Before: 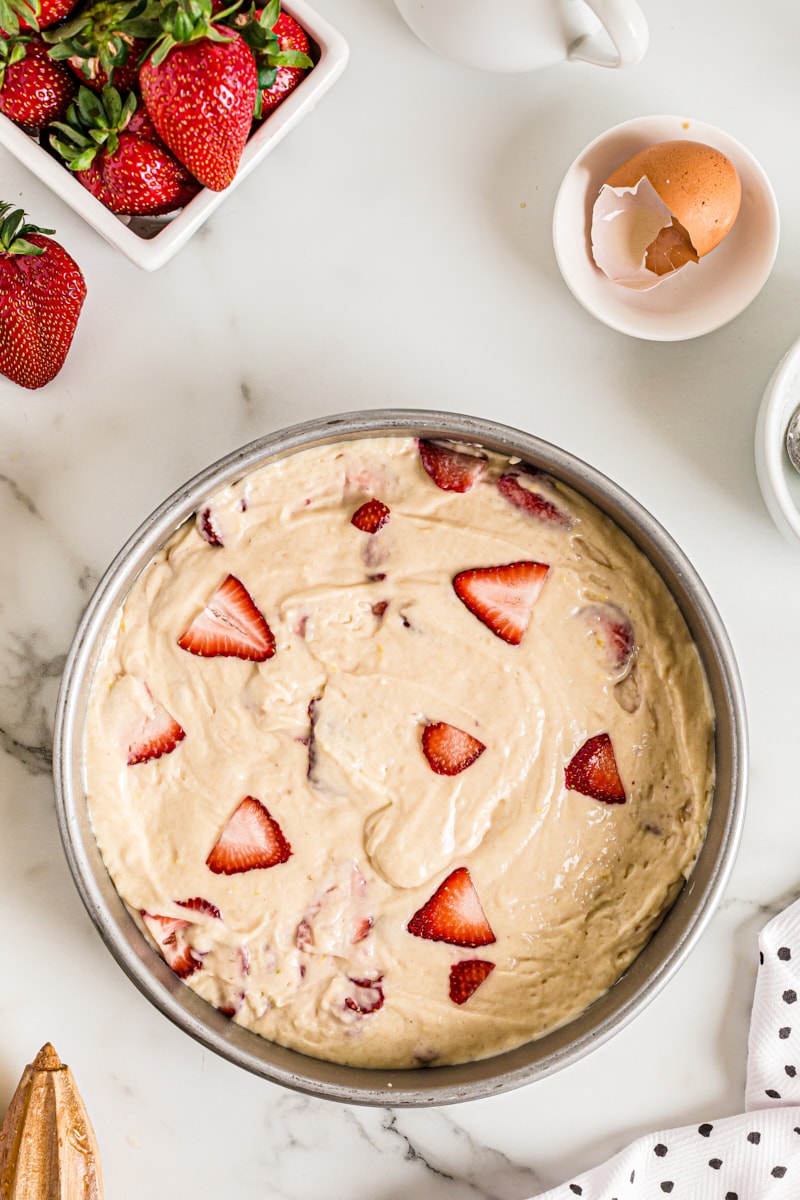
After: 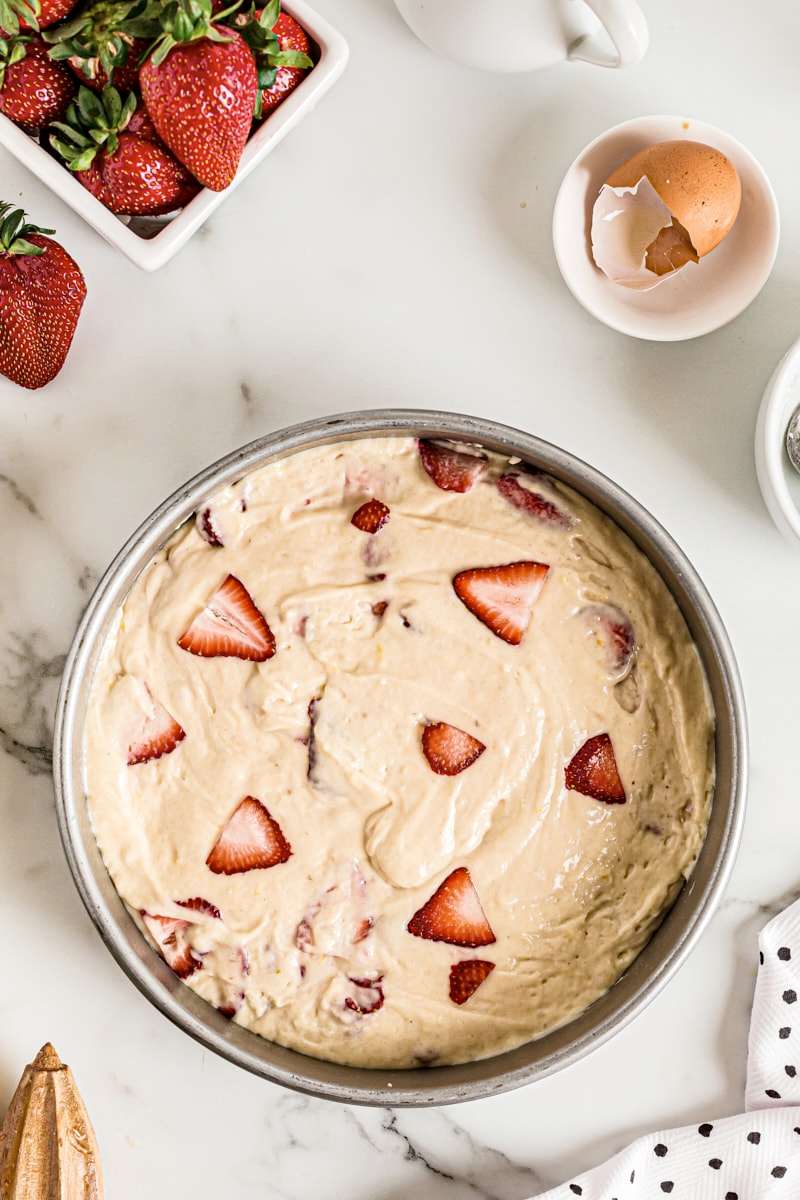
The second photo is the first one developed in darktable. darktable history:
contrast brightness saturation: contrast 0.109, saturation -0.158
haze removal: compatibility mode true, adaptive false
